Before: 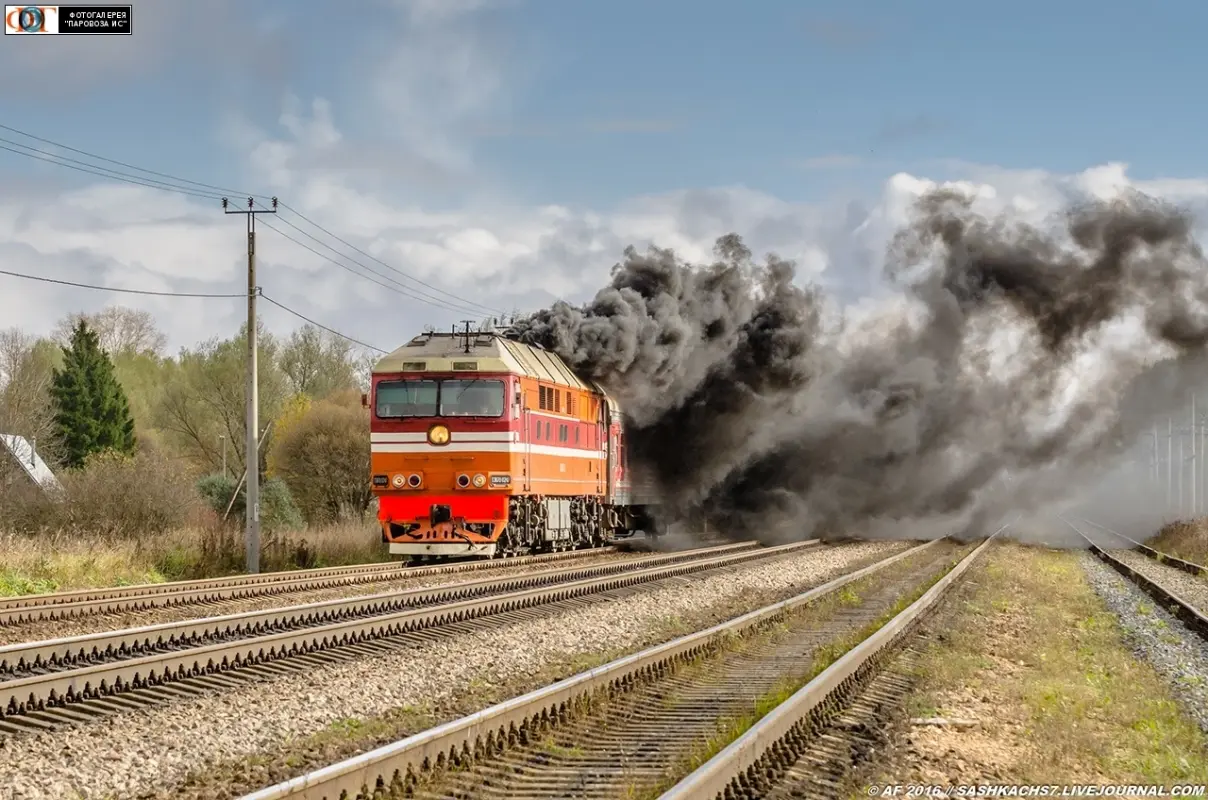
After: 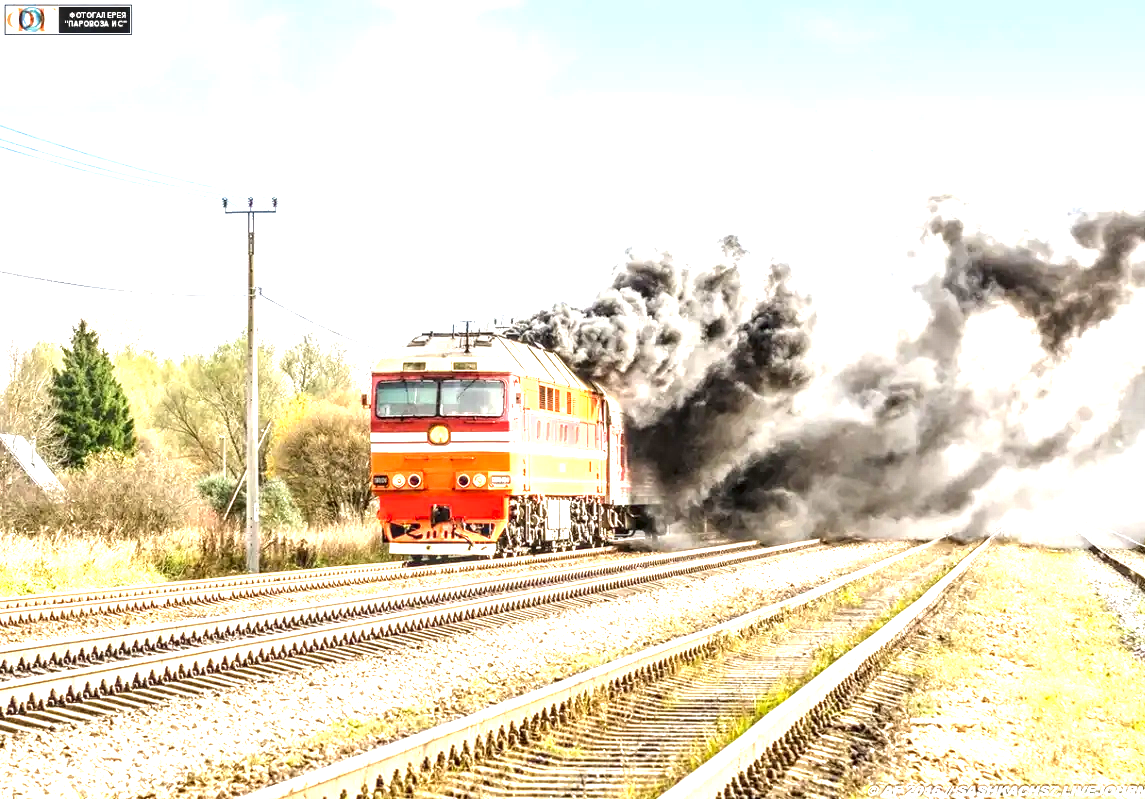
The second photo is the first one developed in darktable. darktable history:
local contrast: detail 150%
exposure: black level correction 0, exposure 2 EV, compensate highlight preservation false
crop and rotate: left 0%, right 5.165%
